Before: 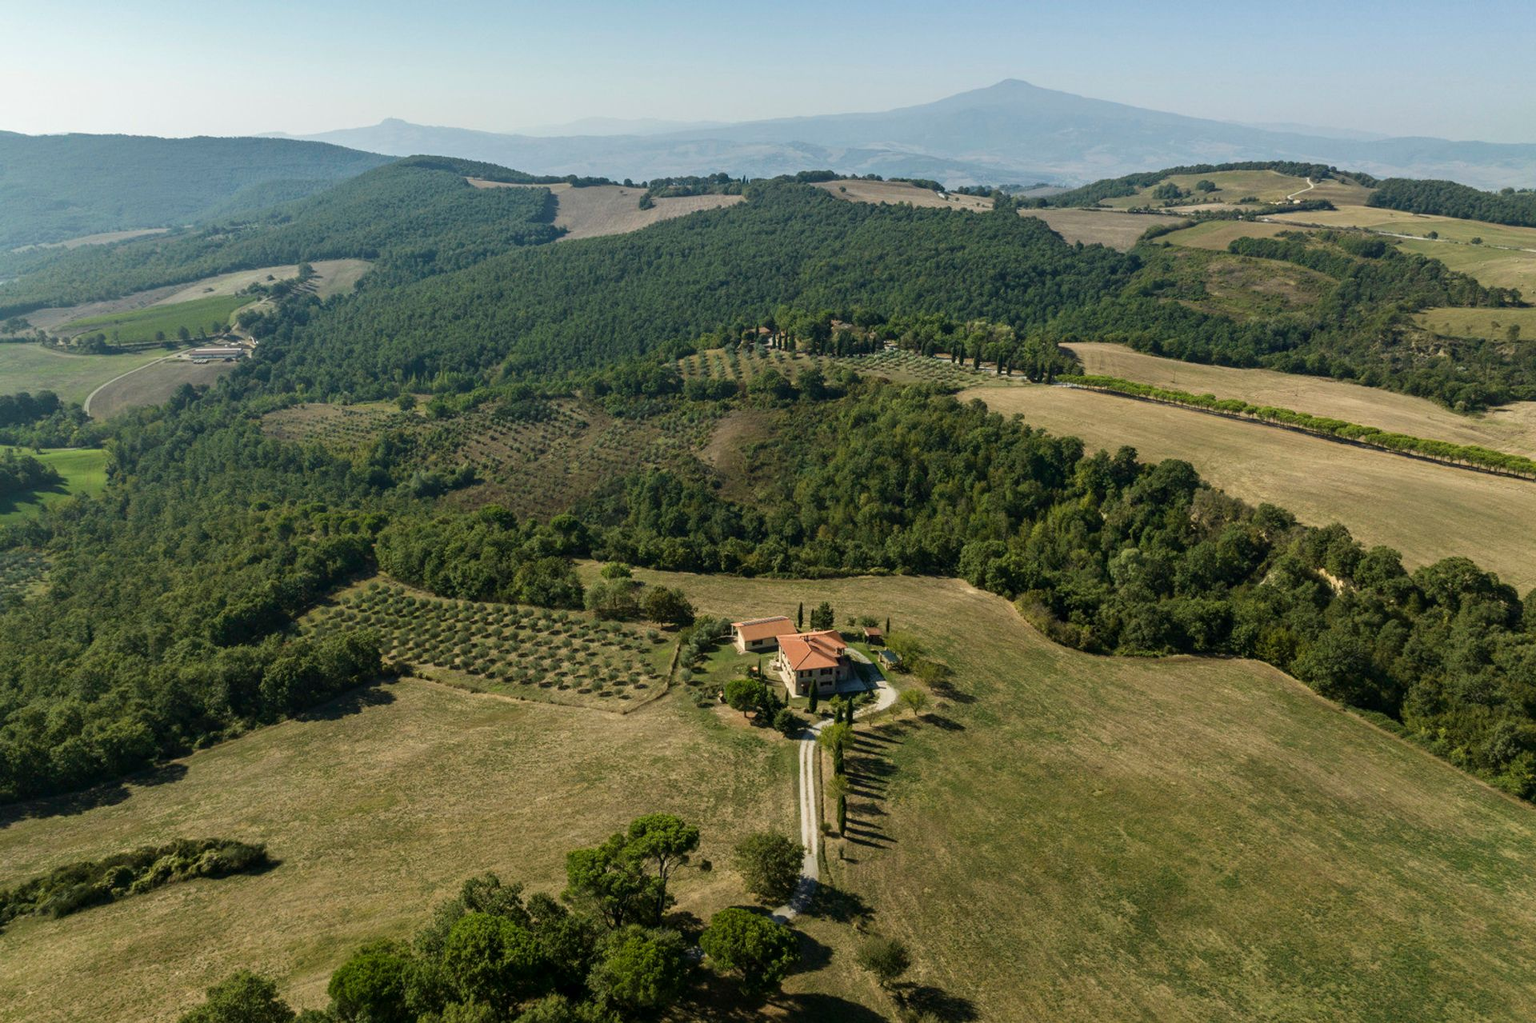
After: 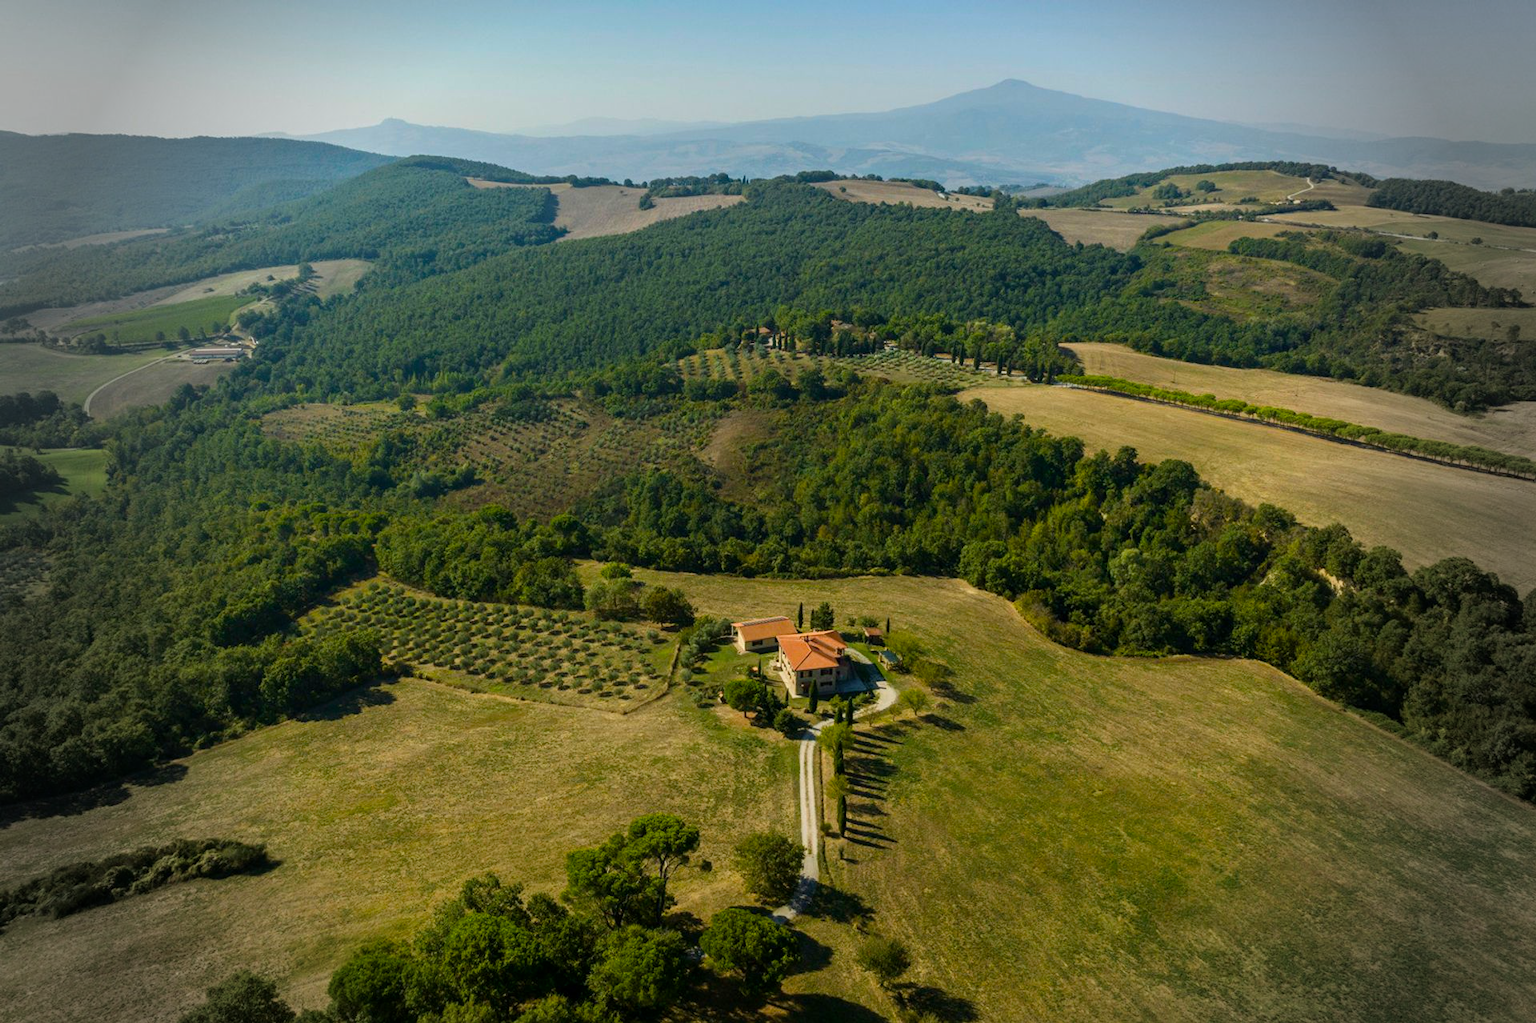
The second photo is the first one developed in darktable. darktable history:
vignetting: fall-off start 67.92%, fall-off radius 29.86%, width/height ratio 0.995, shape 0.845, unbound false
color balance rgb: perceptual saturation grading › global saturation 24.95%, global vibrance 20.248%
shadows and highlights: shadows -20.04, white point adjustment -1.88, highlights -34.99
